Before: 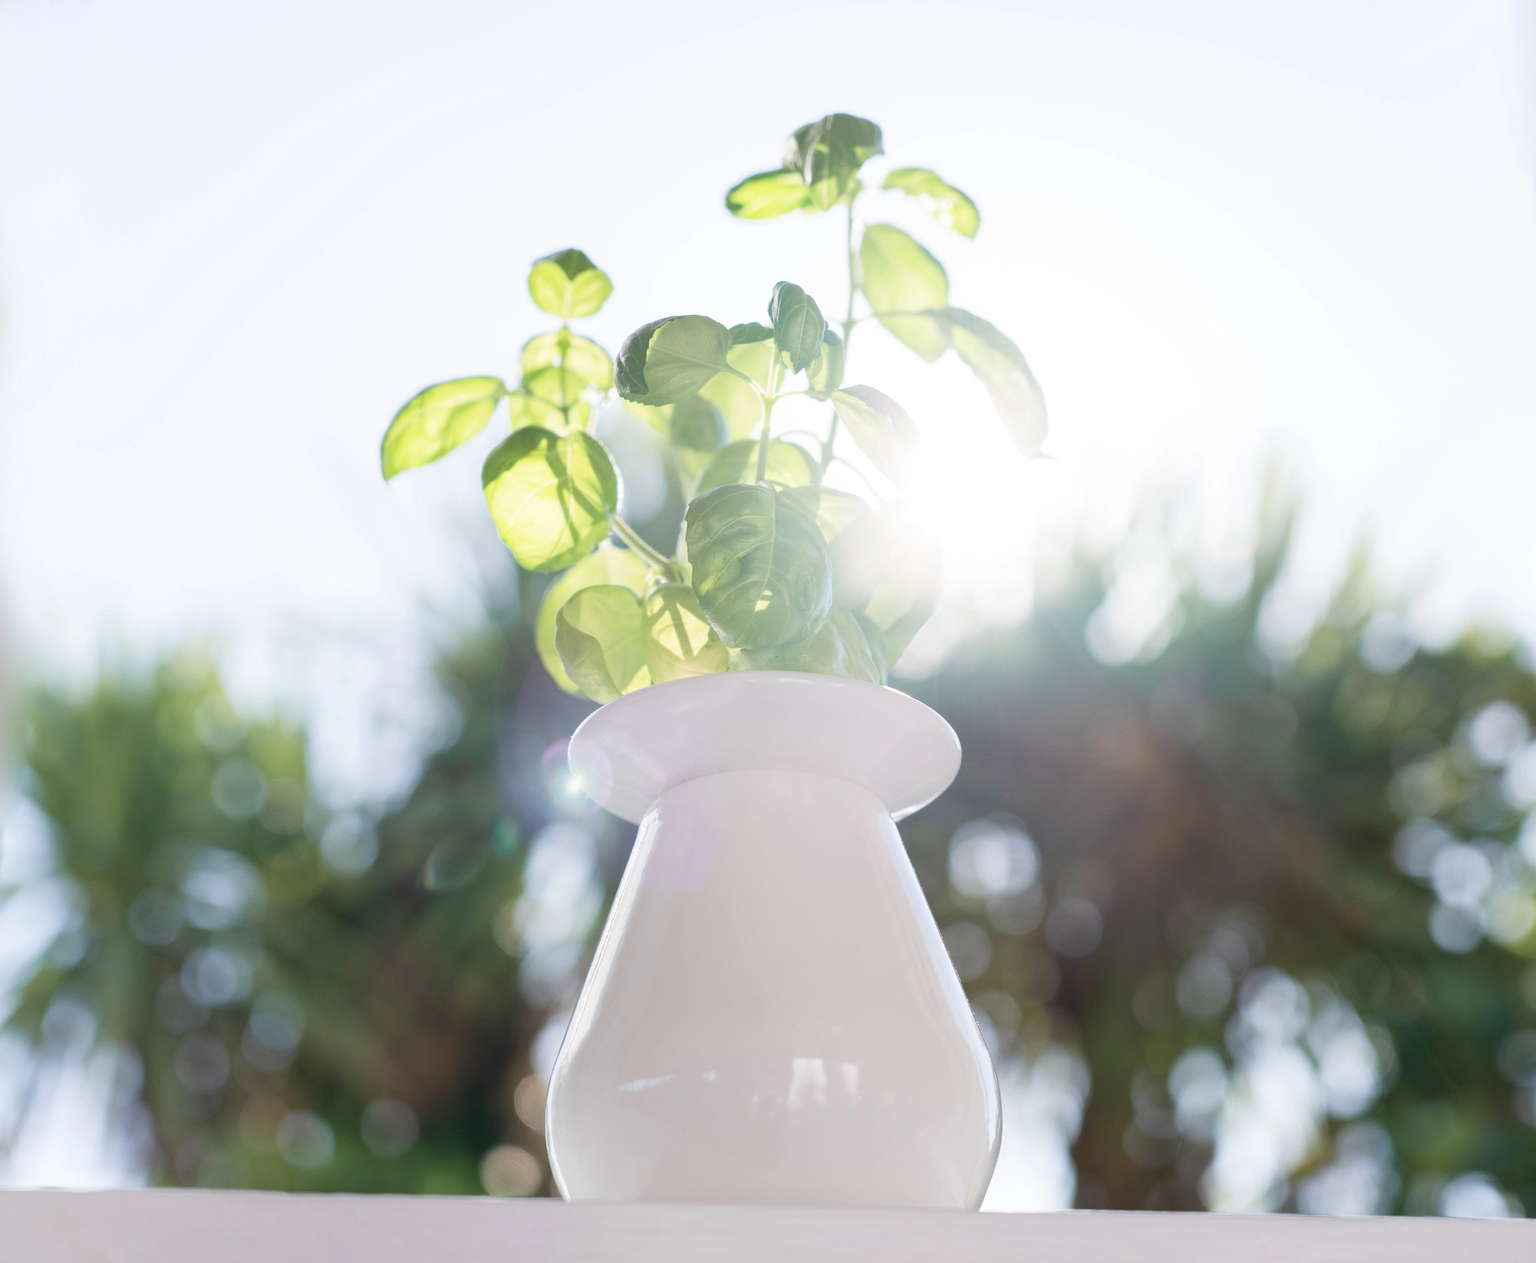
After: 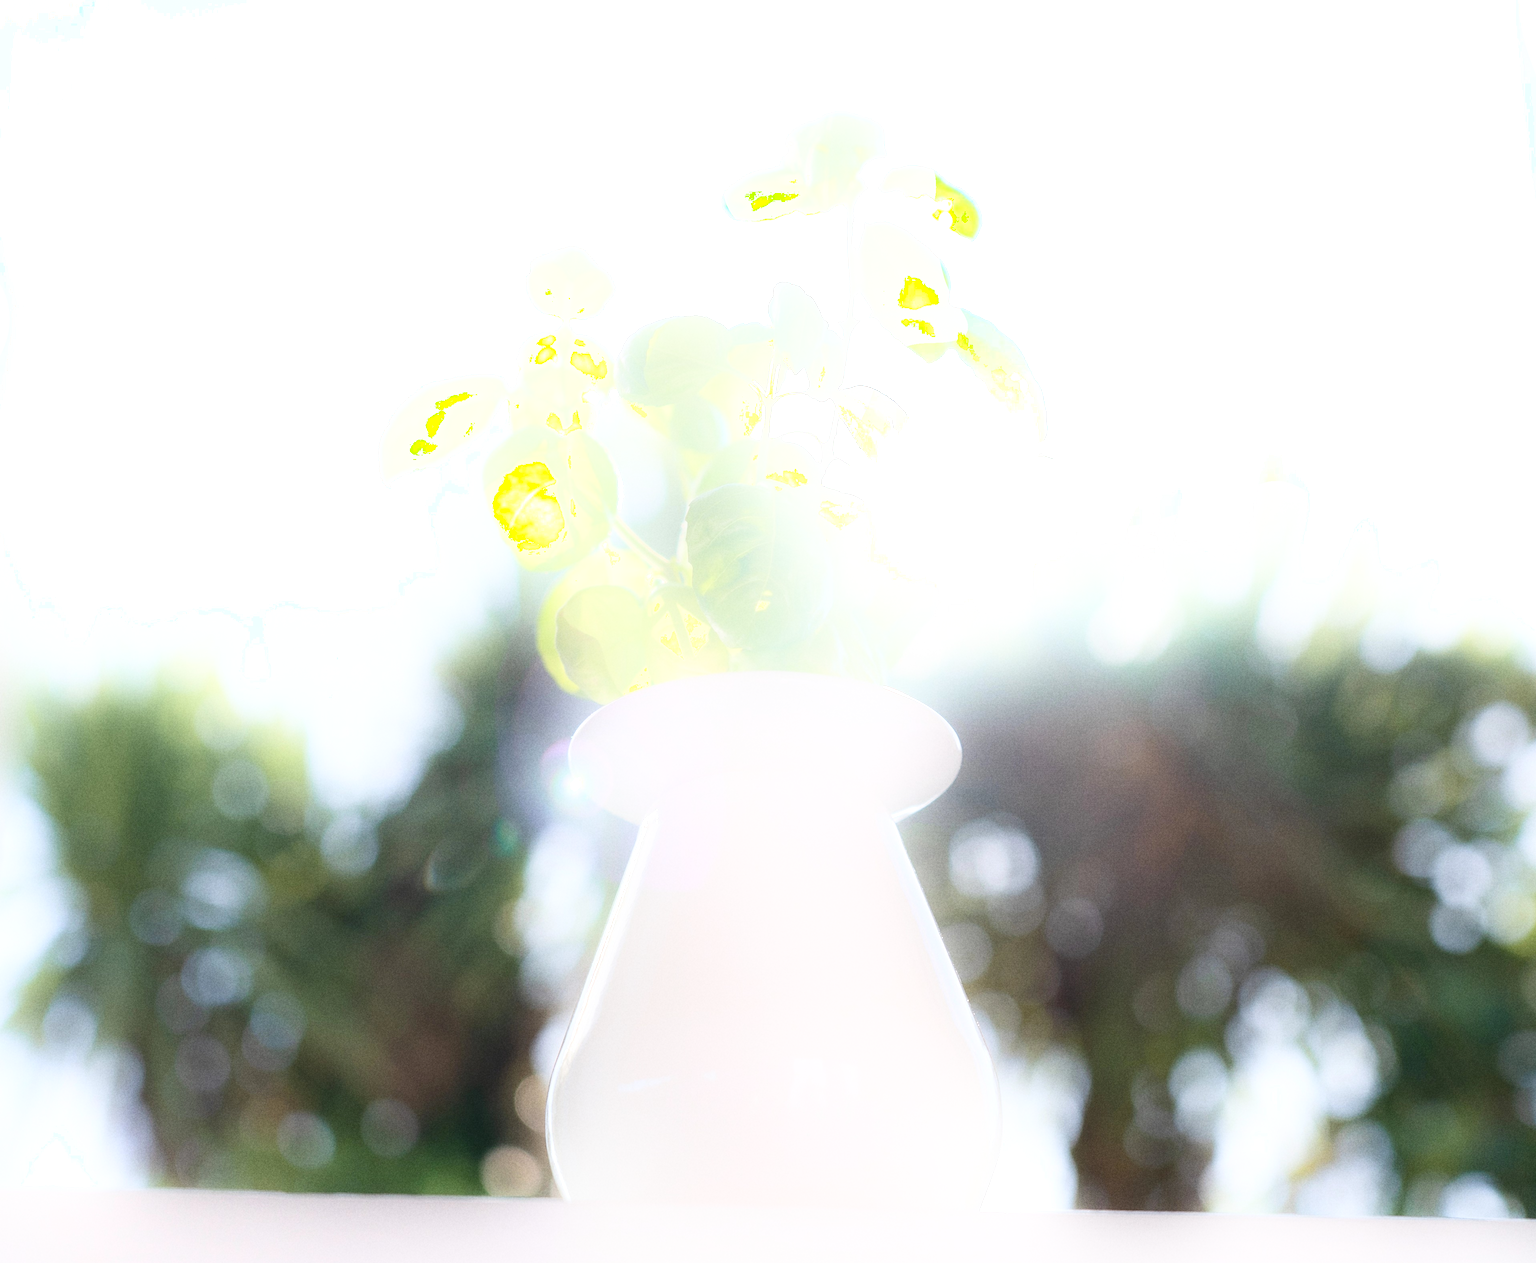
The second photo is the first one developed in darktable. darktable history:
grain: coarseness 7.08 ISO, strength 21.67%, mid-tones bias 59.58%
exposure: exposure 0.2 EV, compensate highlight preservation false
shadows and highlights: shadows -21.3, highlights 100, soften with gaussian
